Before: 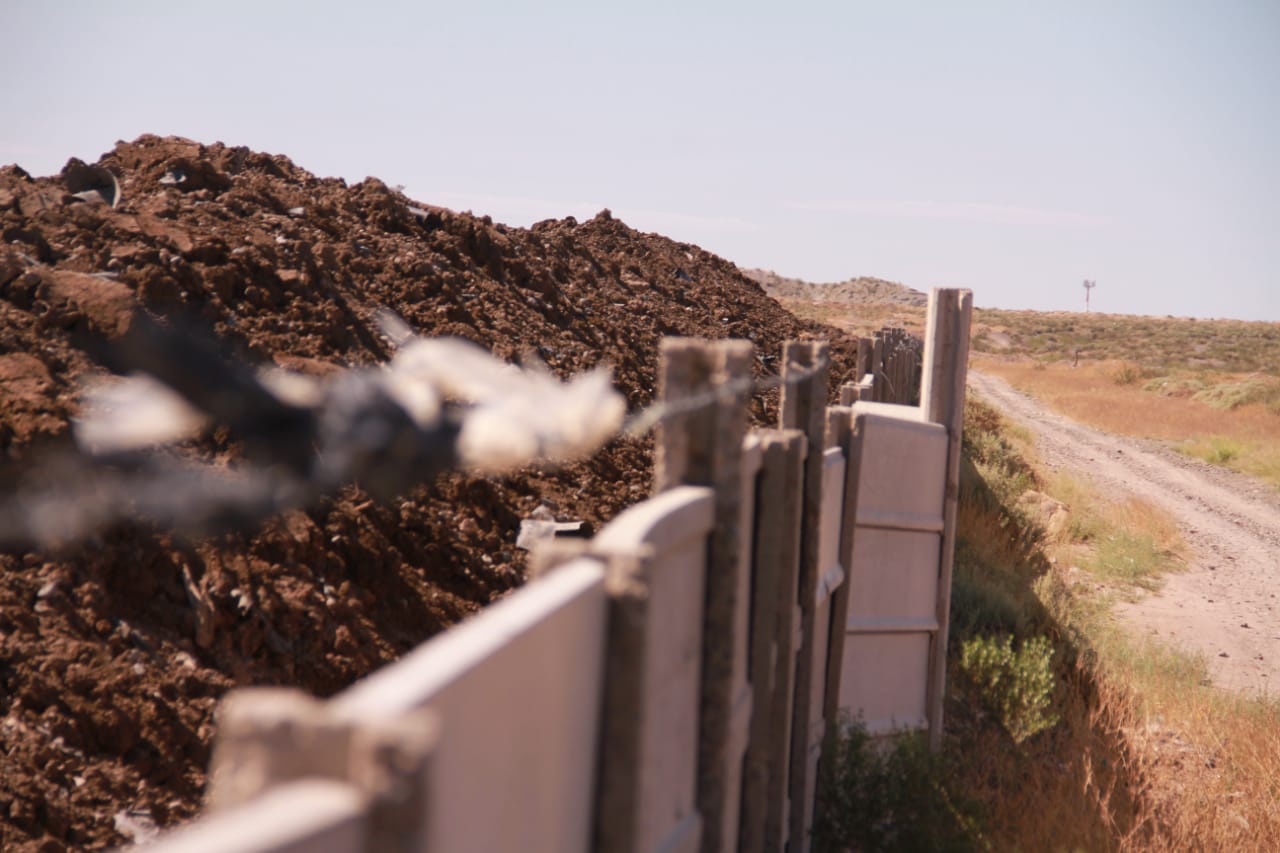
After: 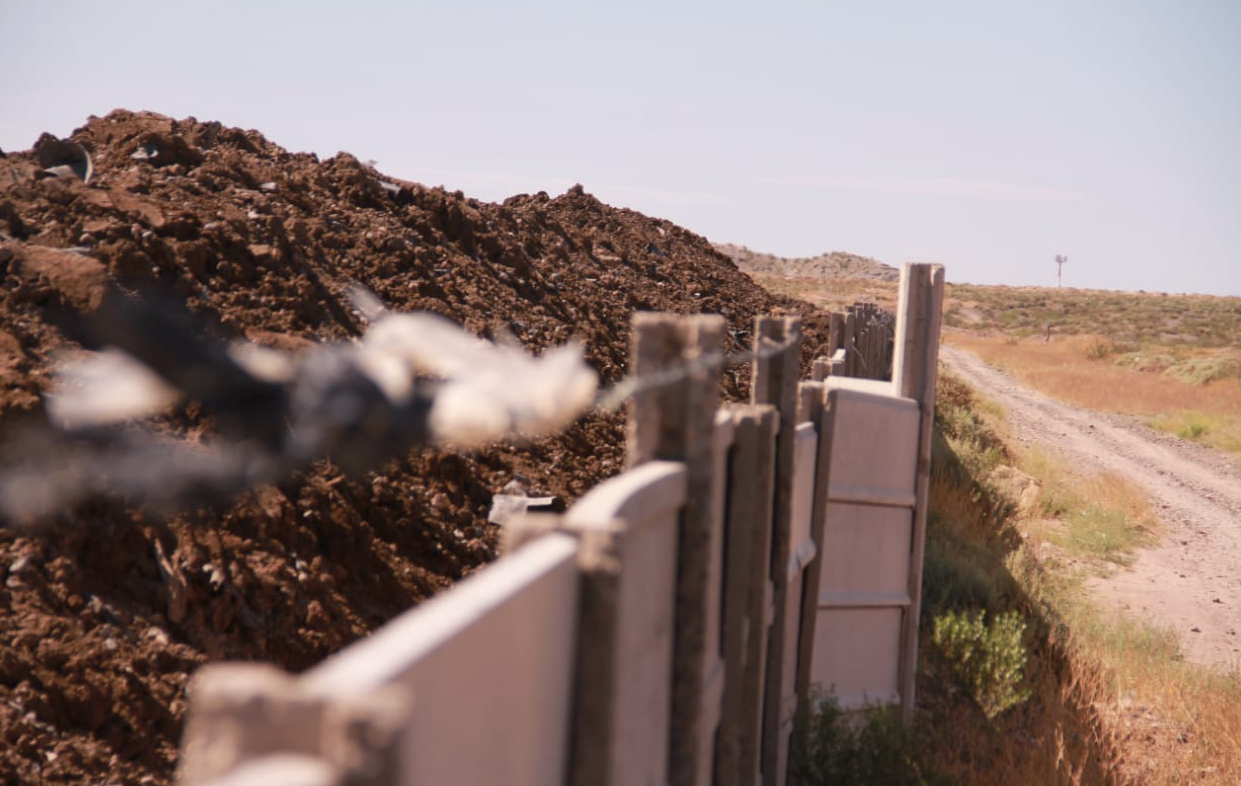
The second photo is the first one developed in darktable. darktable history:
crop: left 2.256%, top 2.951%, right 0.757%, bottom 4.865%
